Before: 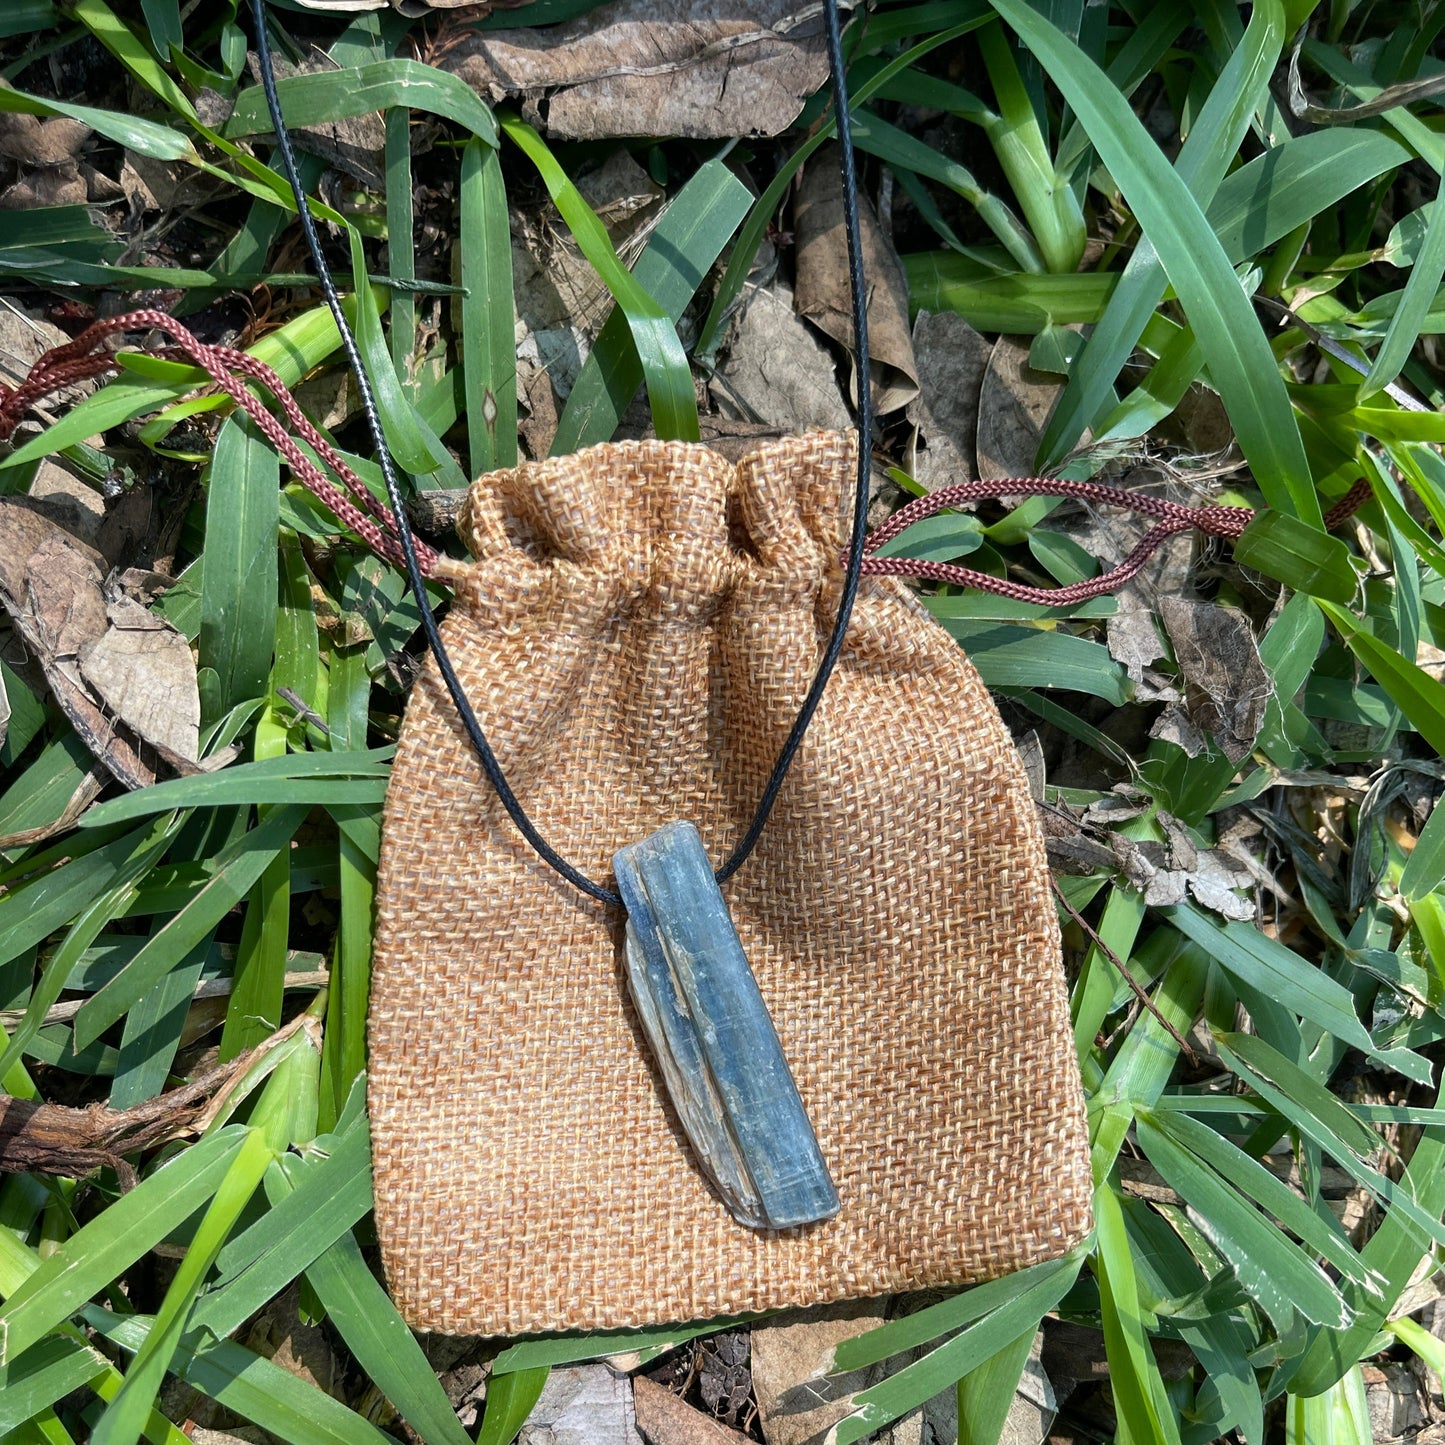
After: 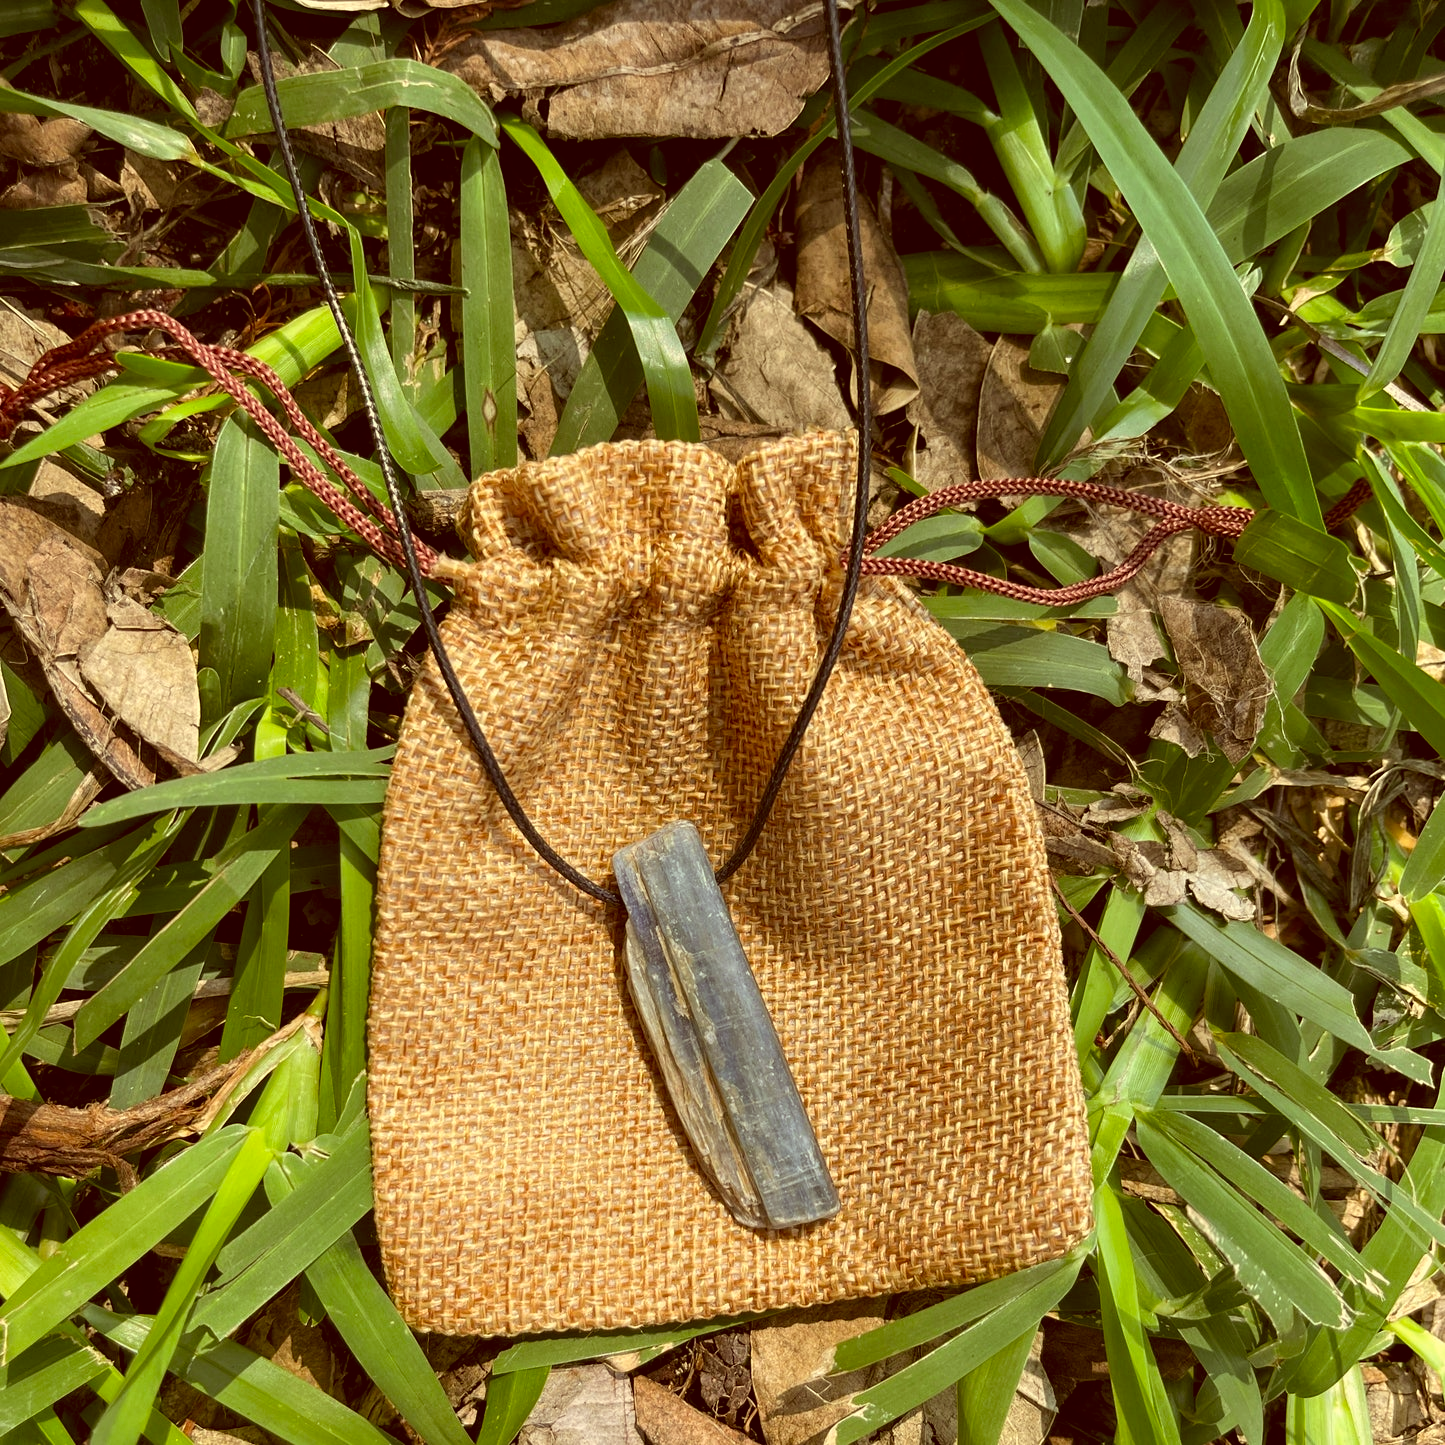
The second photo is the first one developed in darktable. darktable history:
color correction: highlights a* 1.17, highlights b* 24.52, shadows a* 16.35, shadows b* 24.97
